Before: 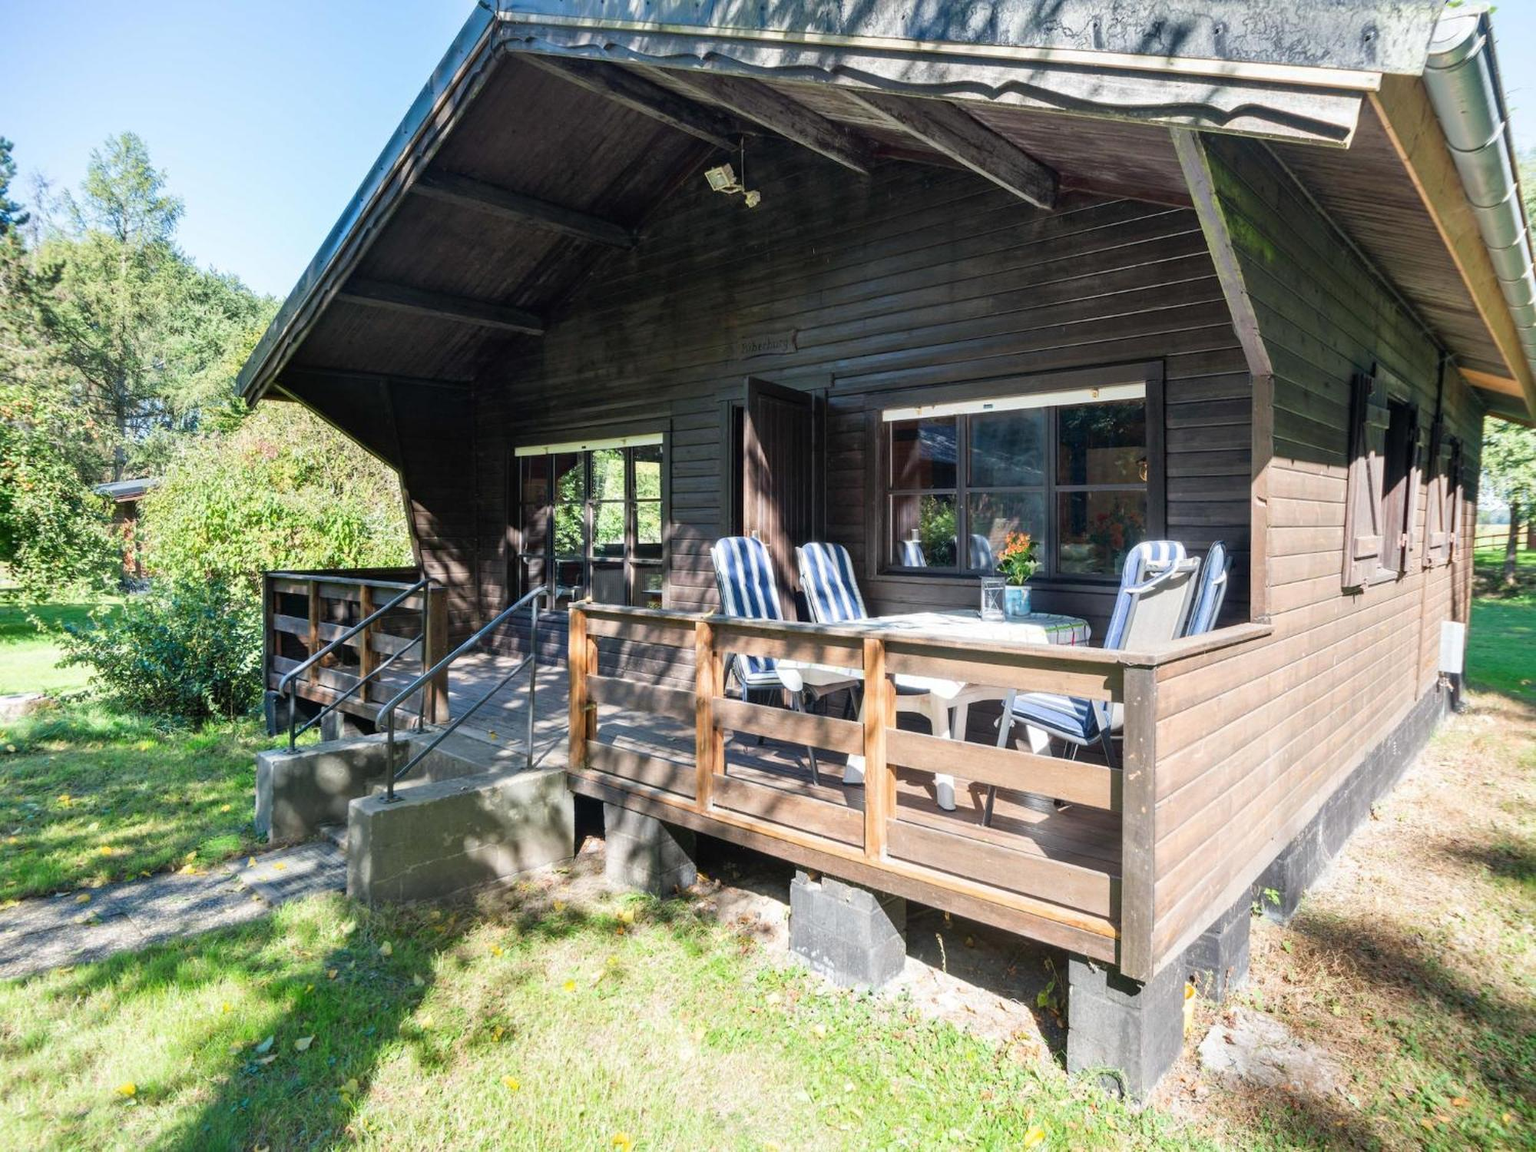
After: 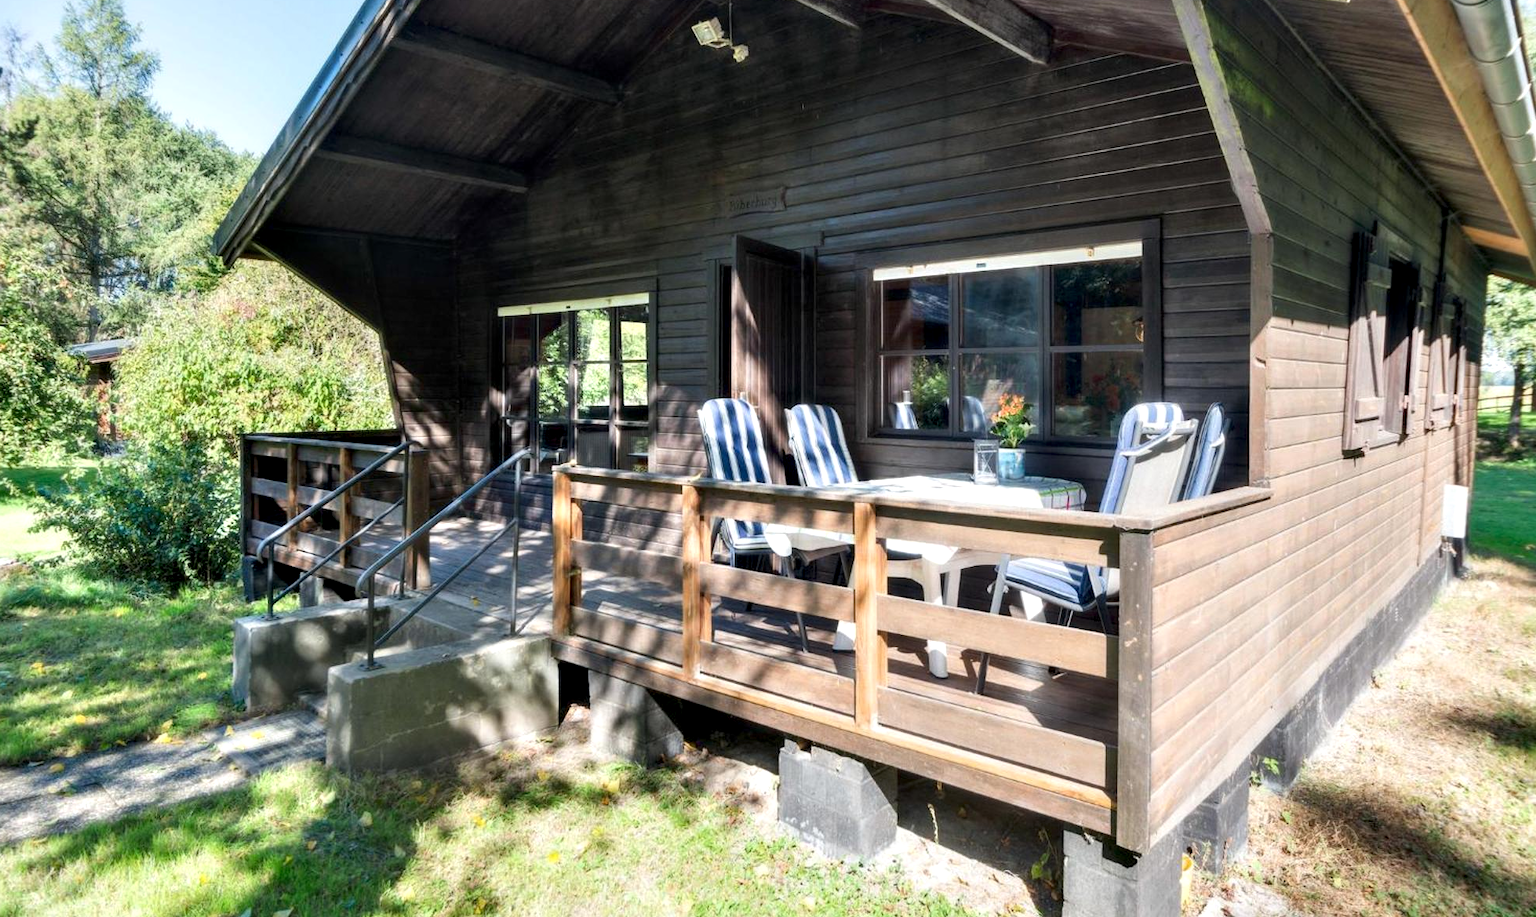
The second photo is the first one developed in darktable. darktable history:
crop and rotate: left 1.814%, top 12.818%, right 0.25%, bottom 9.225%
contrast equalizer: y [[0.514, 0.573, 0.581, 0.508, 0.5, 0.5], [0.5 ×6], [0.5 ×6], [0 ×6], [0 ×6]]
